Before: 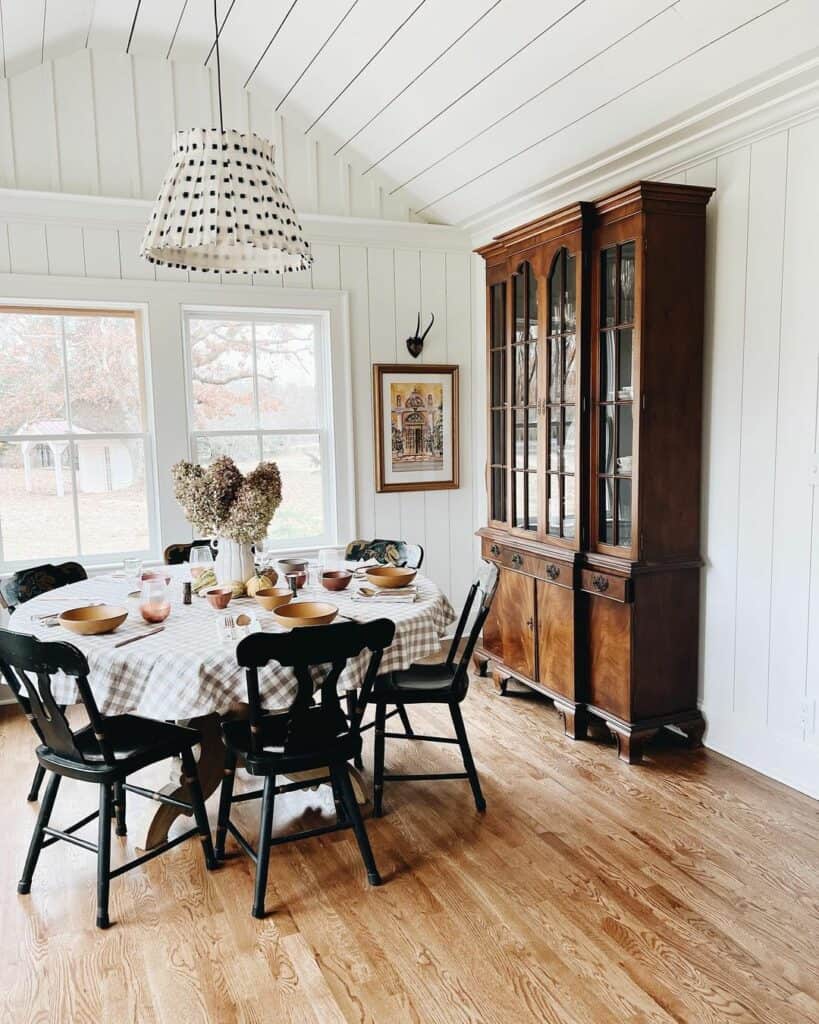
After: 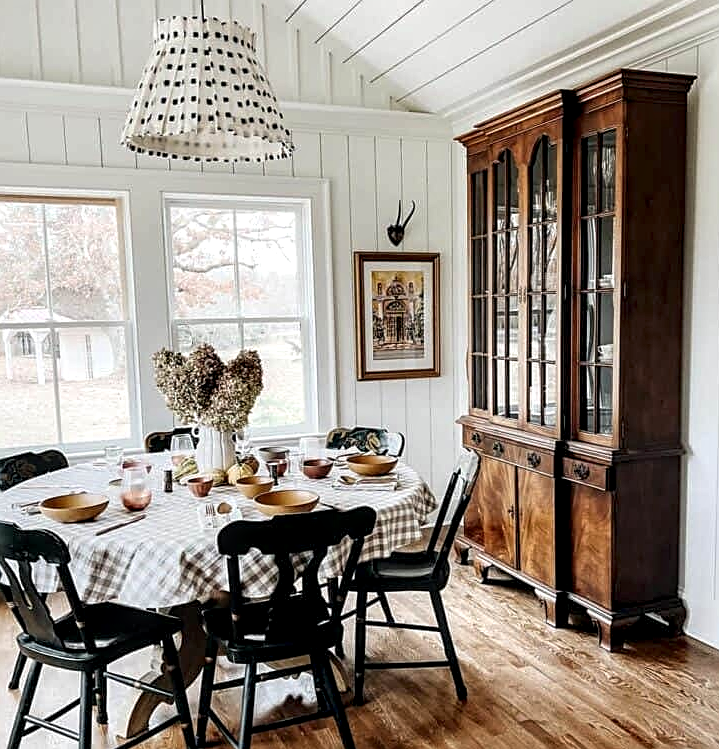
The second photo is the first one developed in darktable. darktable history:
sharpen: on, module defaults
crop and rotate: left 2.37%, top 11.004%, right 9.761%, bottom 15.77%
local contrast: highlights 60%, shadows 60%, detail 160%
